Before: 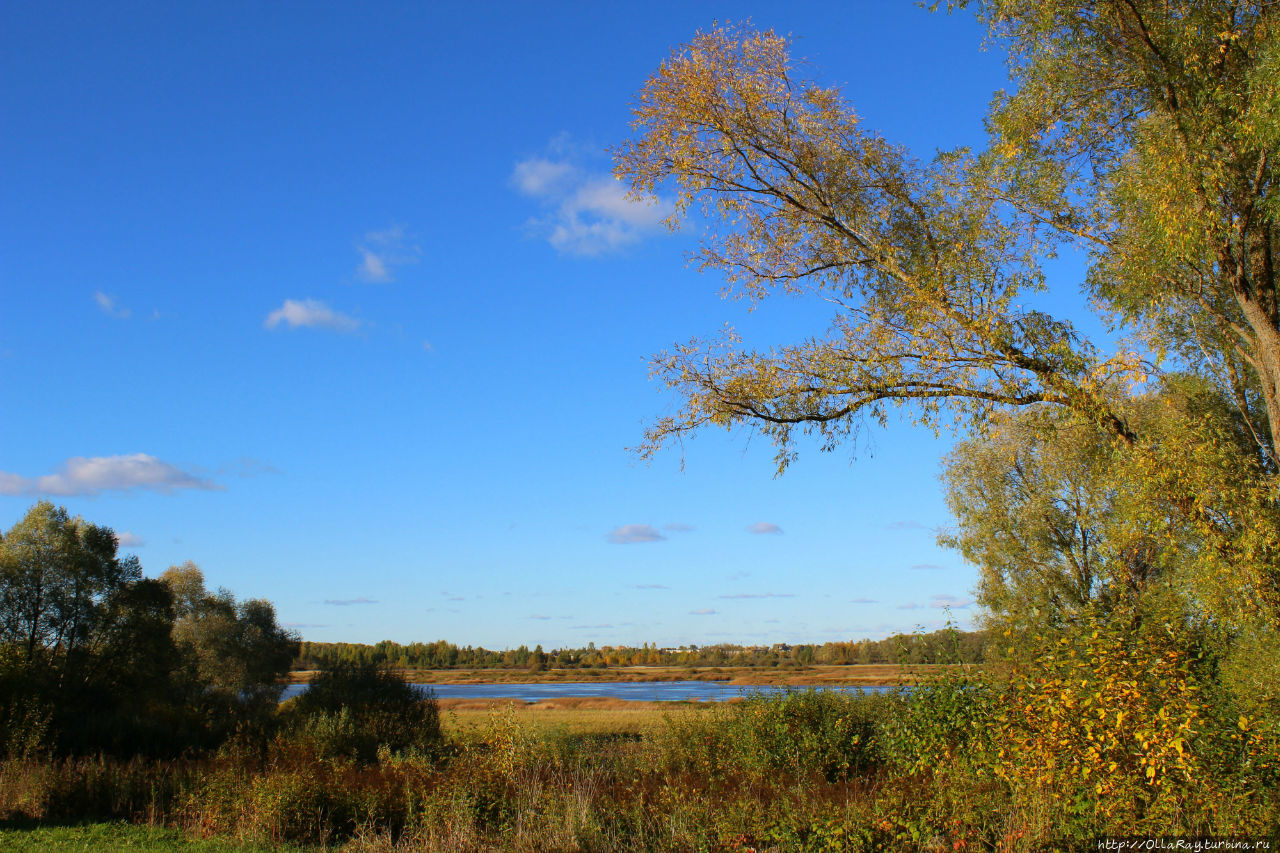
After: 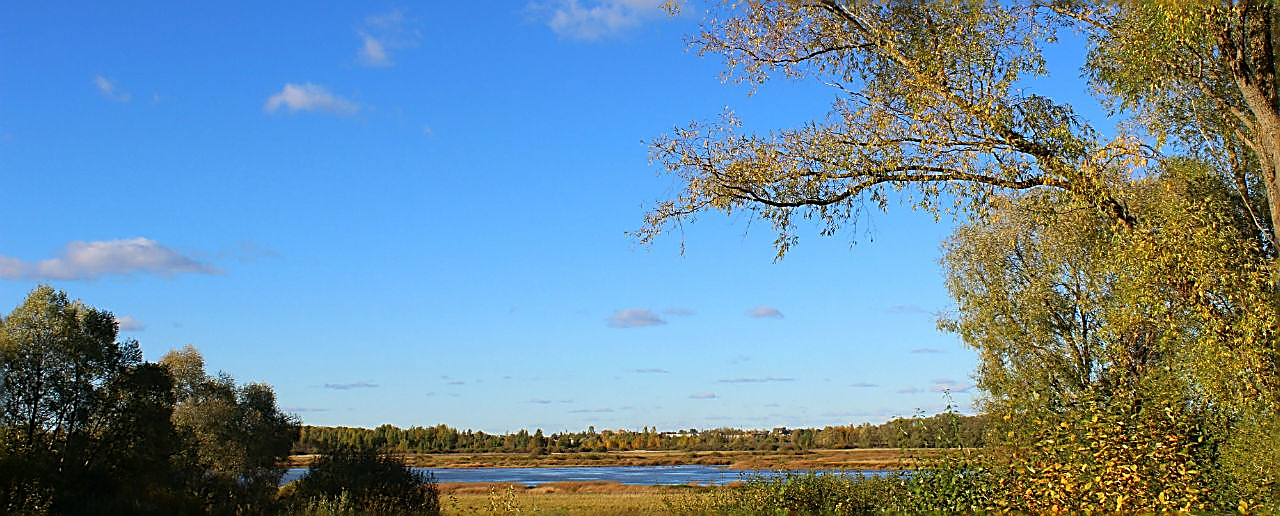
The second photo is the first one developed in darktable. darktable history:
sharpen: radius 1.735, amount 1.304
crop and rotate: top 25.449%, bottom 13.973%
